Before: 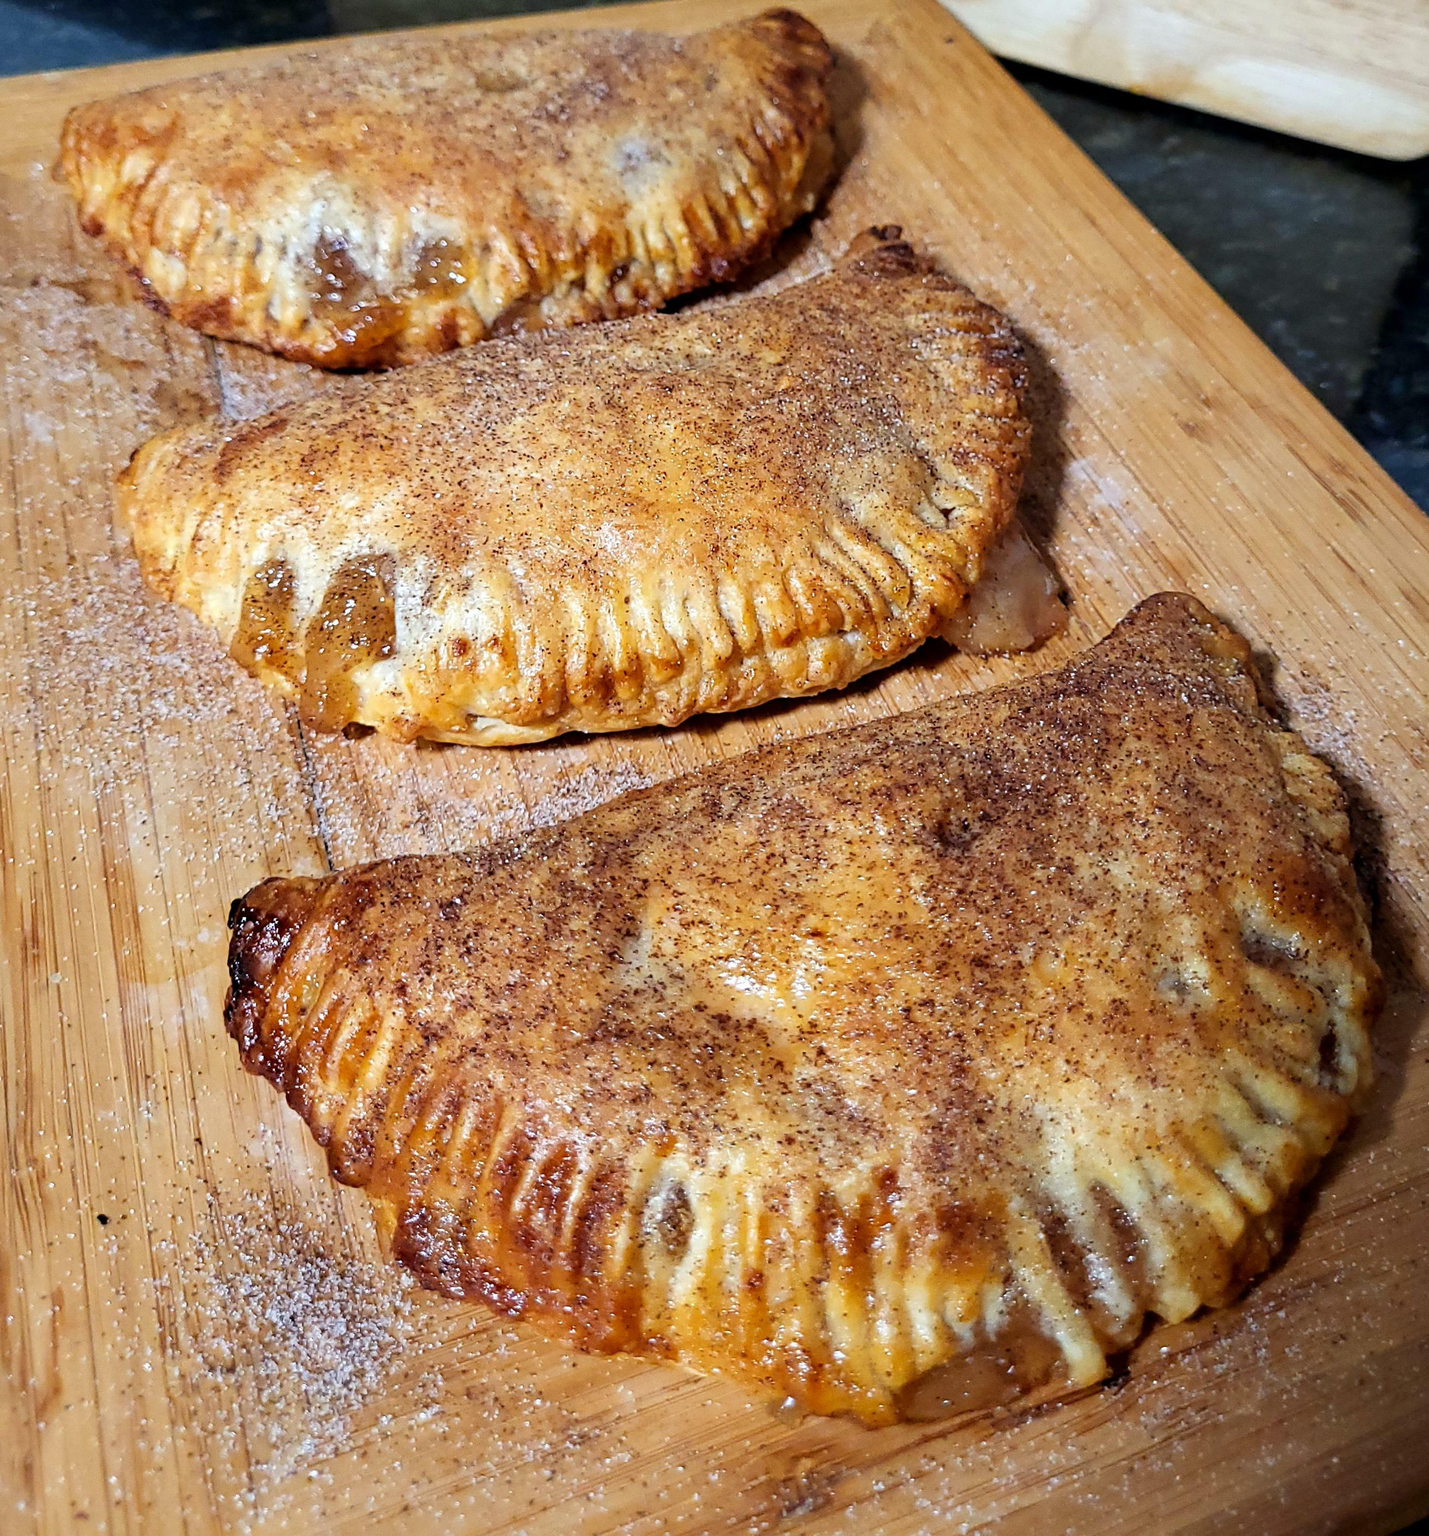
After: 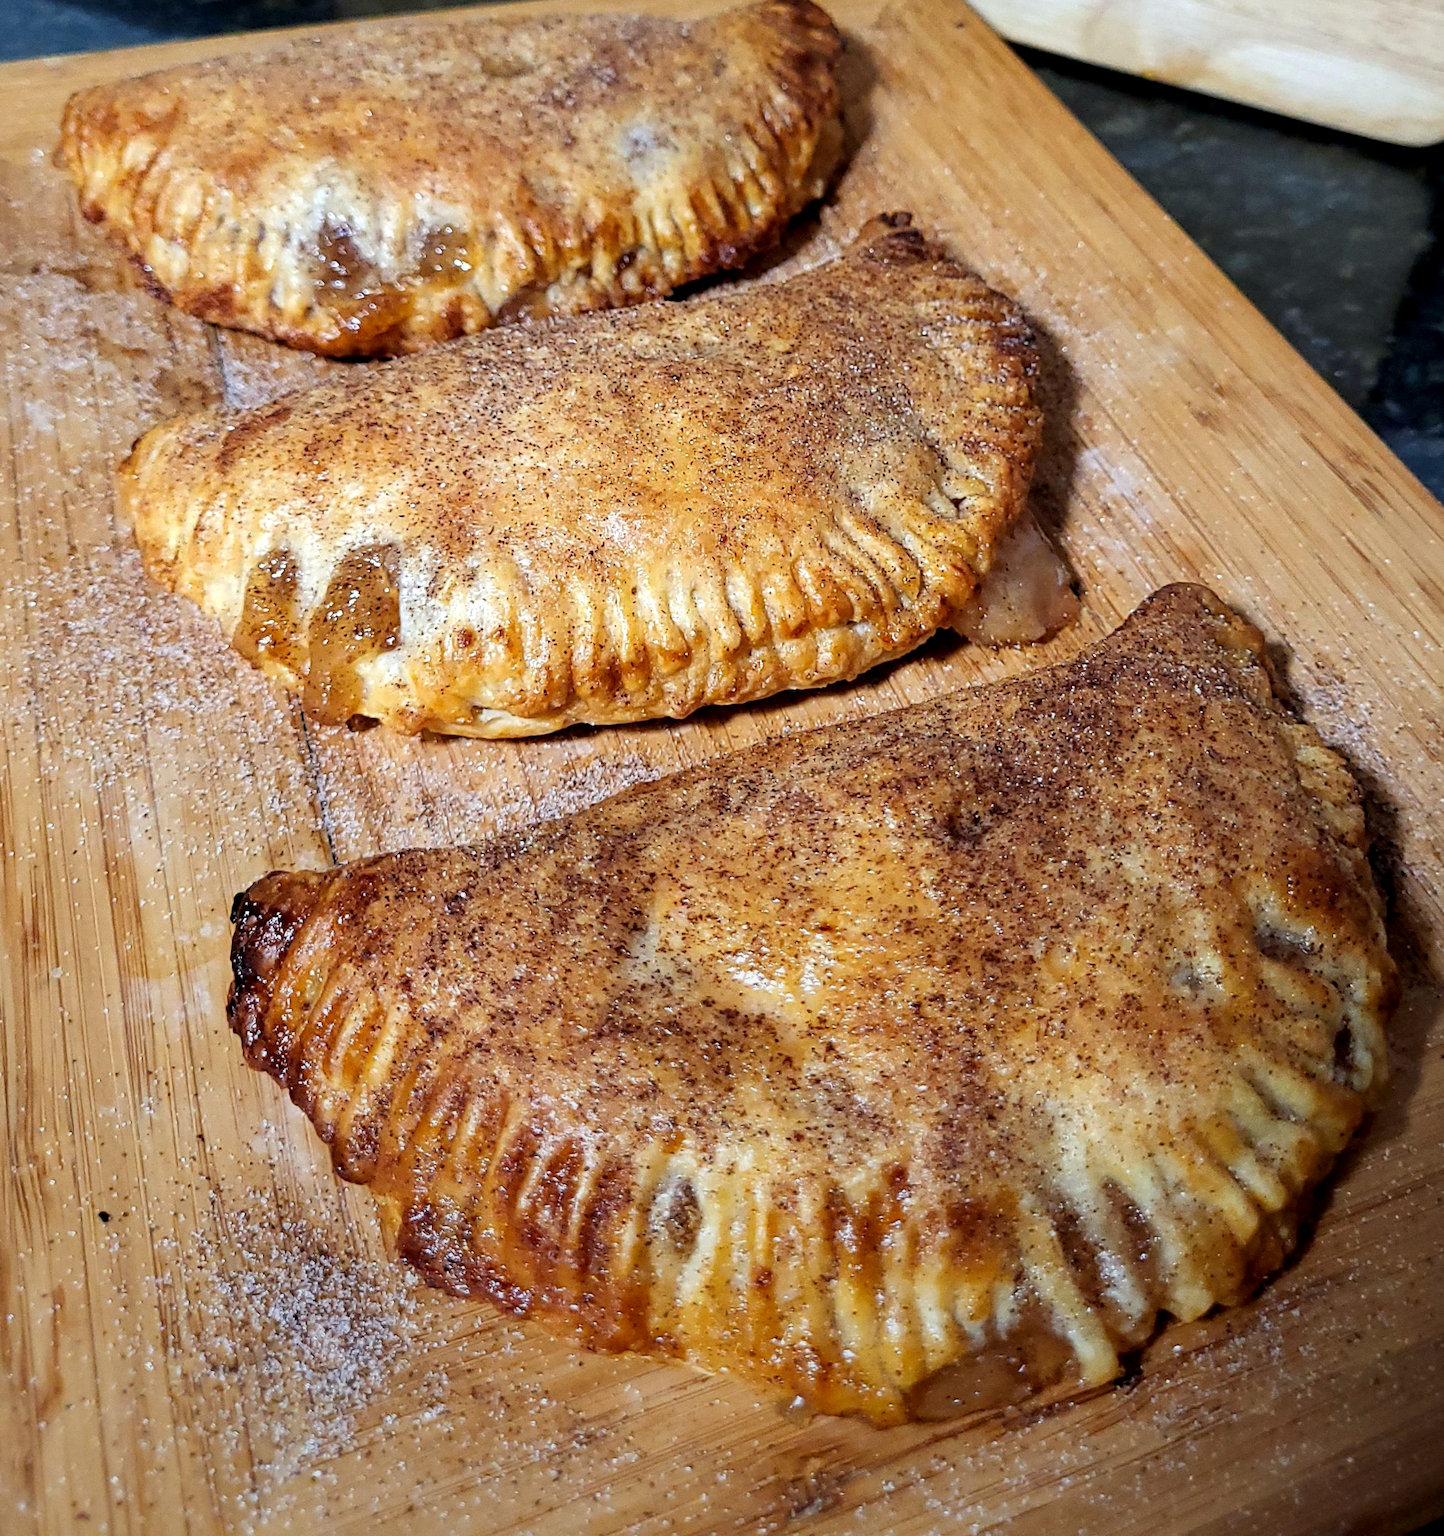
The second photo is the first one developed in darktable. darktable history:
crop: top 1.049%, right 0.001%
local contrast: highlights 100%, shadows 100%, detail 120%, midtone range 0.2
white balance: emerald 1
graduated density: rotation -180°, offset 24.95
